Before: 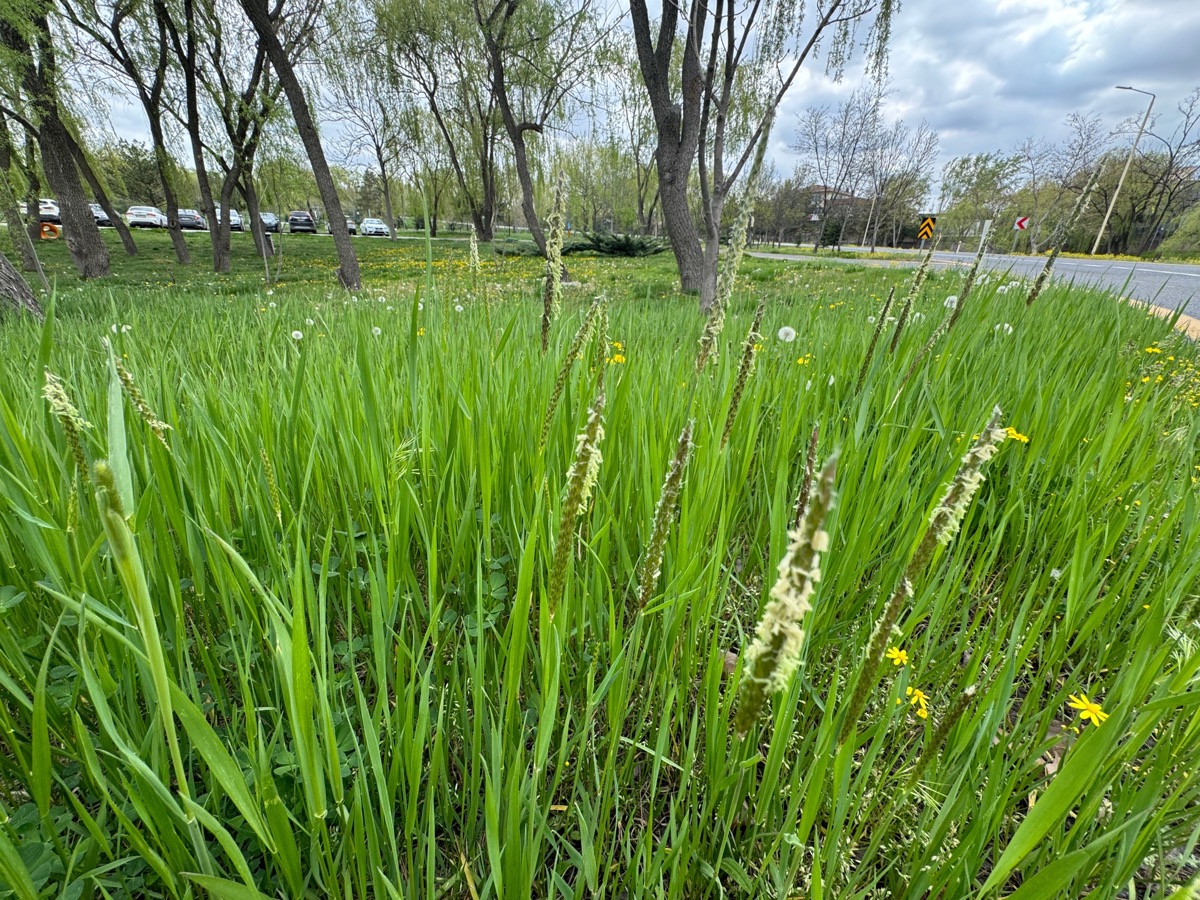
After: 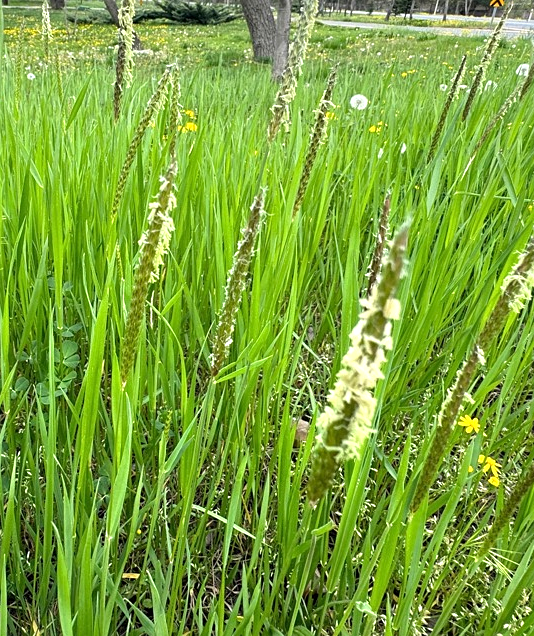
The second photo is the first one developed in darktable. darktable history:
exposure: exposure 0.607 EV, compensate highlight preservation false
crop: left 35.701%, top 25.872%, right 19.771%, bottom 3.457%
sharpen: radius 1.265, amount 0.289, threshold 0.079
